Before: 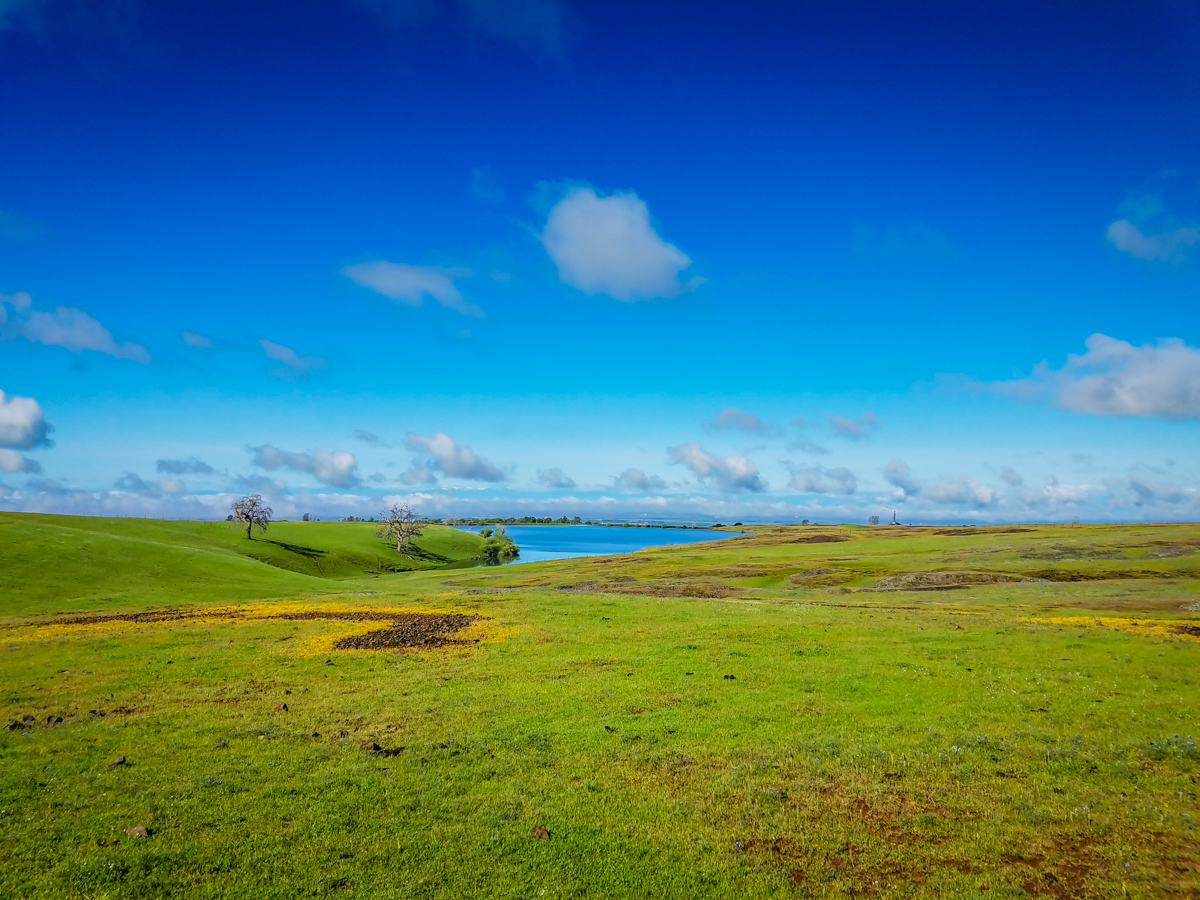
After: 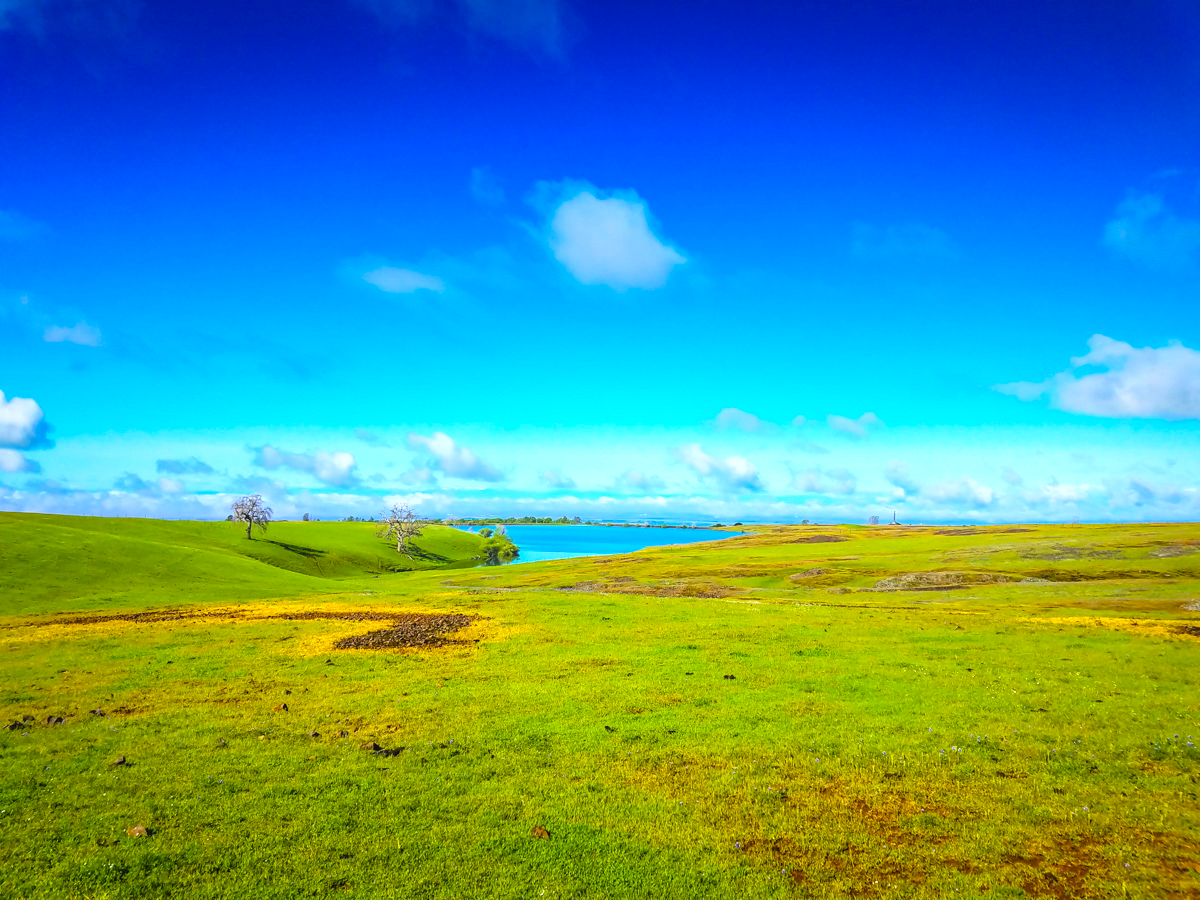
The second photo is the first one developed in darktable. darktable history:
bloom: size 15%, threshold 97%, strength 7%
color balance rgb: perceptual saturation grading › global saturation 25%, global vibrance 20%
exposure: black level correction -0.002, exposure 0.708 EV, compensate exposure bias true, compensate highlight preservation false
